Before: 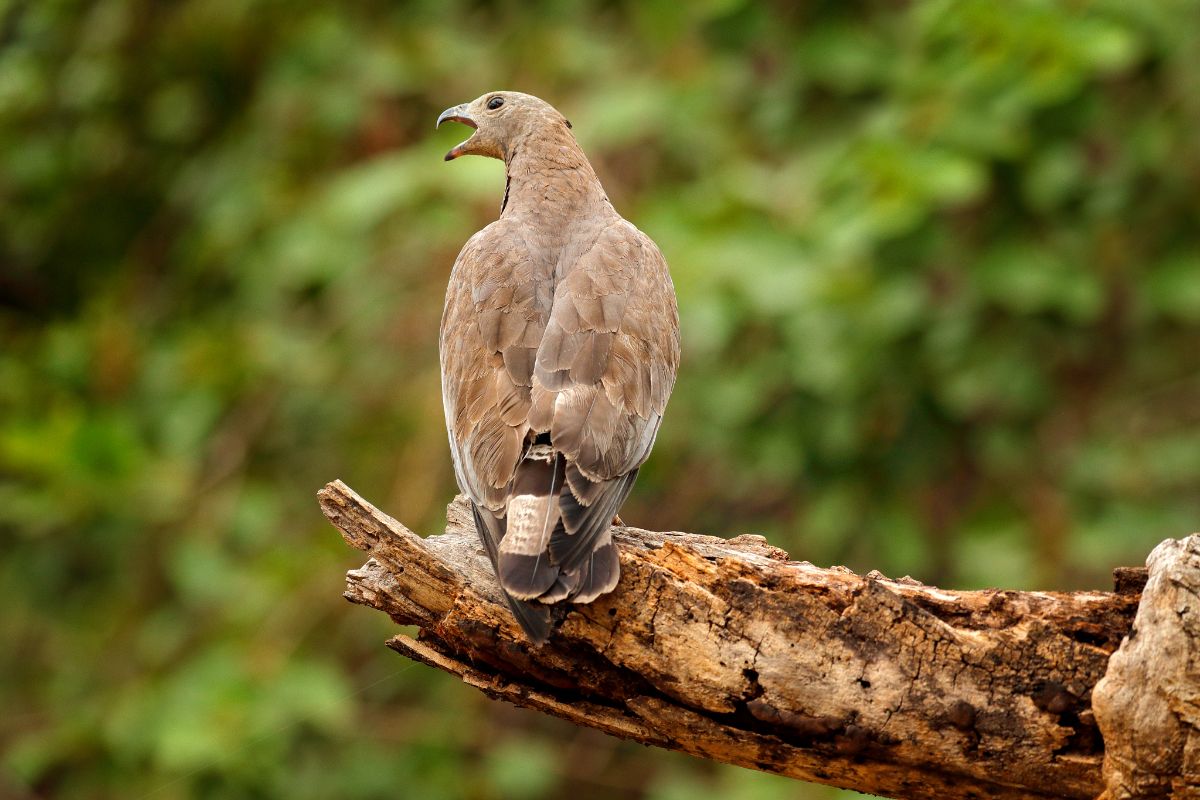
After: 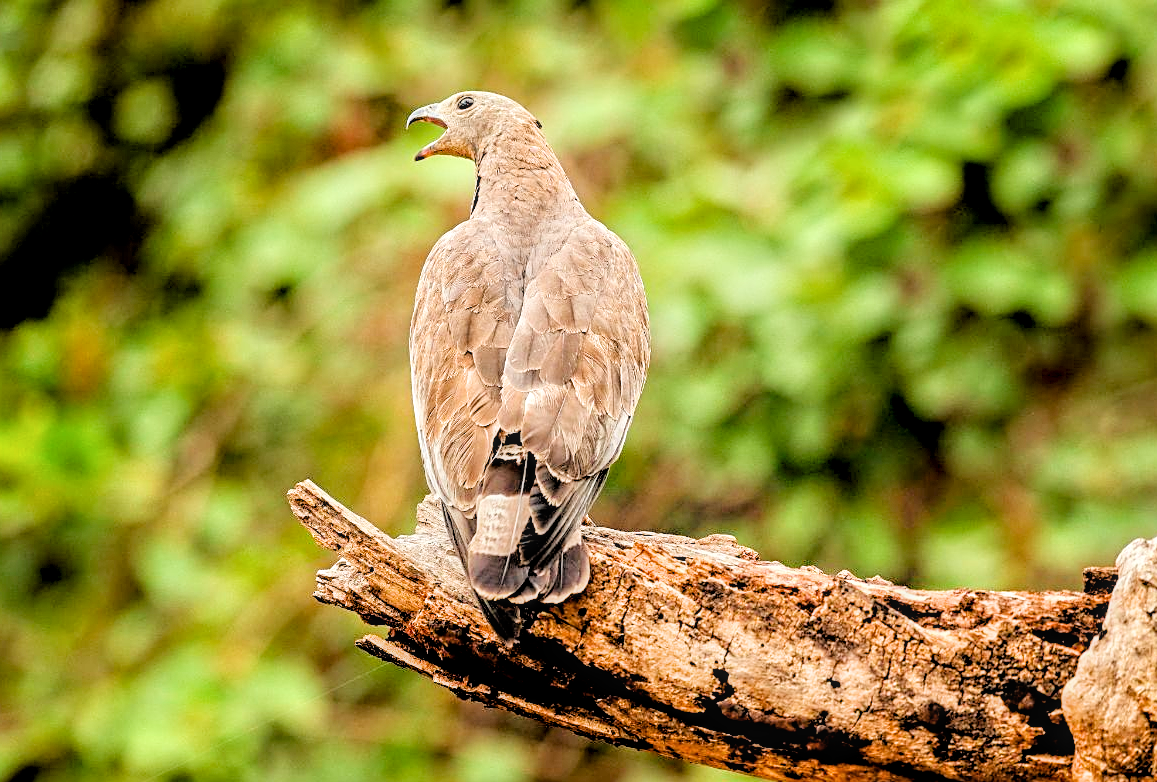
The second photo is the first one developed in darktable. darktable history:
crop and rotate: left 2.538%, right 1.019%, bottom 2.222%
local contrast: on, module defaults
sharpen: on, module defaults
exposure: black level correction 0.005, exposure 0.276 EV, compensate exposure bias true, compensate highlight preservation false
filmic rgb: black relative exposure -3.88 EV, white relative exposure 3.48 EV, hardness 2.63, contrast 1.102
tone equalizer: -7 EV 0.148 EV, -6 EV 0.634 EV, -5 EV 1.18 EV, -4 EV 1.3 EV, -3 EV 1.14 EV, -2 EV 0.6 EV, -1 EV 0.16 EV, smoothing diameter 2.16%, edges refinement/feathering 23.52, mask exposure compensation -1.57 EV, filter diffusion 5
